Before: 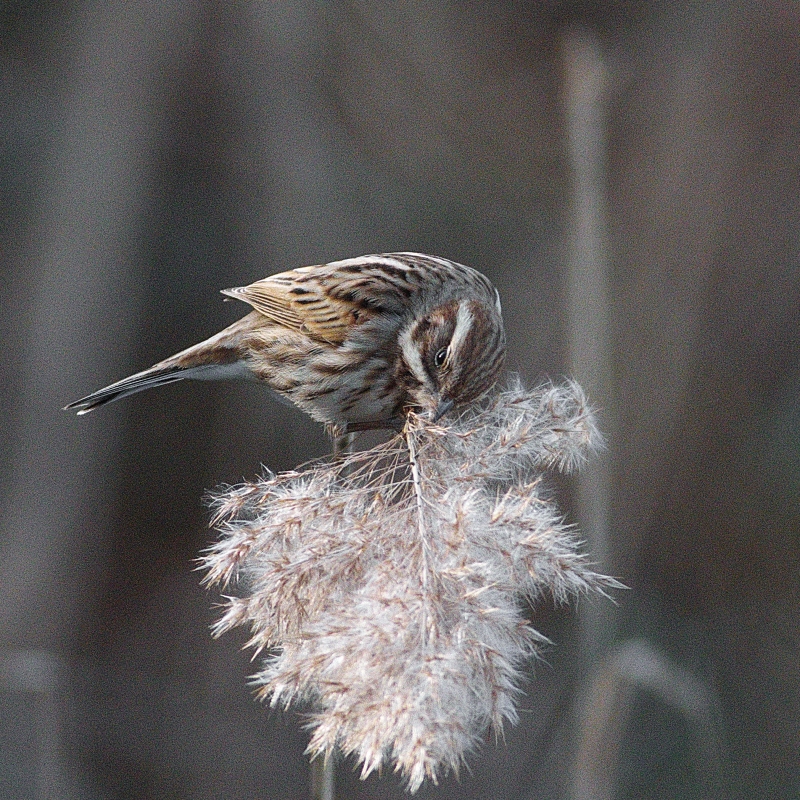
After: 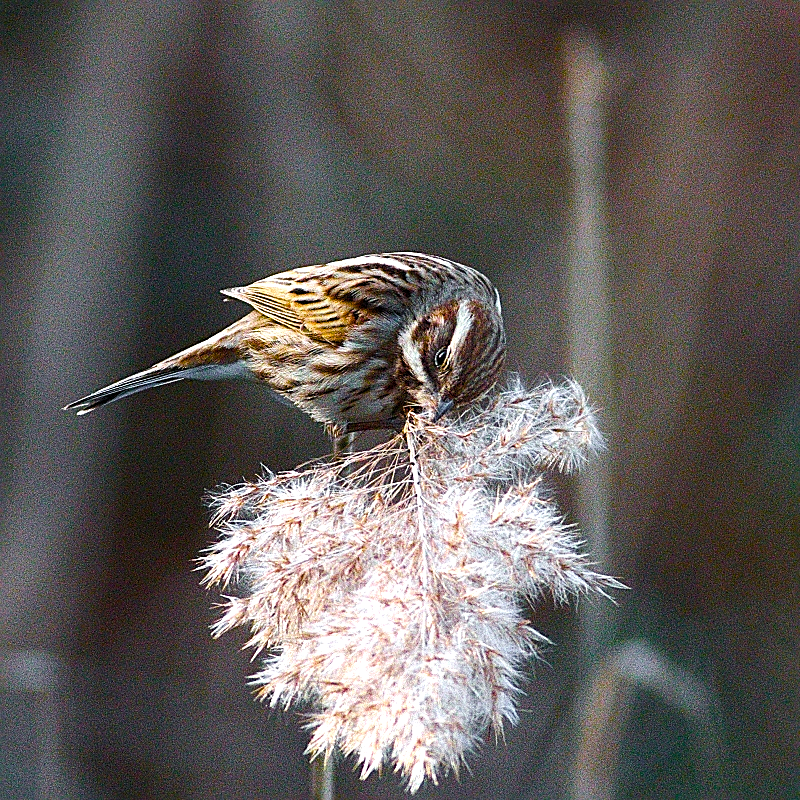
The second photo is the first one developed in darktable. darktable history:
tone equalizer: -8 EV -0.779 EV, -7 EV -0.693 EV, -6 EV -0.575 EV, -5 EV -0.38 EV, -3 EV 0.374 EV, -2 EV 0.6 EV, -1 EV 0.7 EV, +0 EV 0.762 EV, edges refinement/feathering 500, mask exposure compensation -1.57 EV, preserve details no
color balance rgb: linear chroma grading › shadows 10.603%, linear chroma grading › highlights 9.62%, linear chroma grading › global chroma 15.256%, linear chroma grading › mid-tones 14.987%, perceptual saturation grading › global saturation 20%, perceptual saturation grading › highlights -24.725%, perceptual saturation grading › shadows 49.477%, global vibrance 50.087%
sharpen: on, module defaults
